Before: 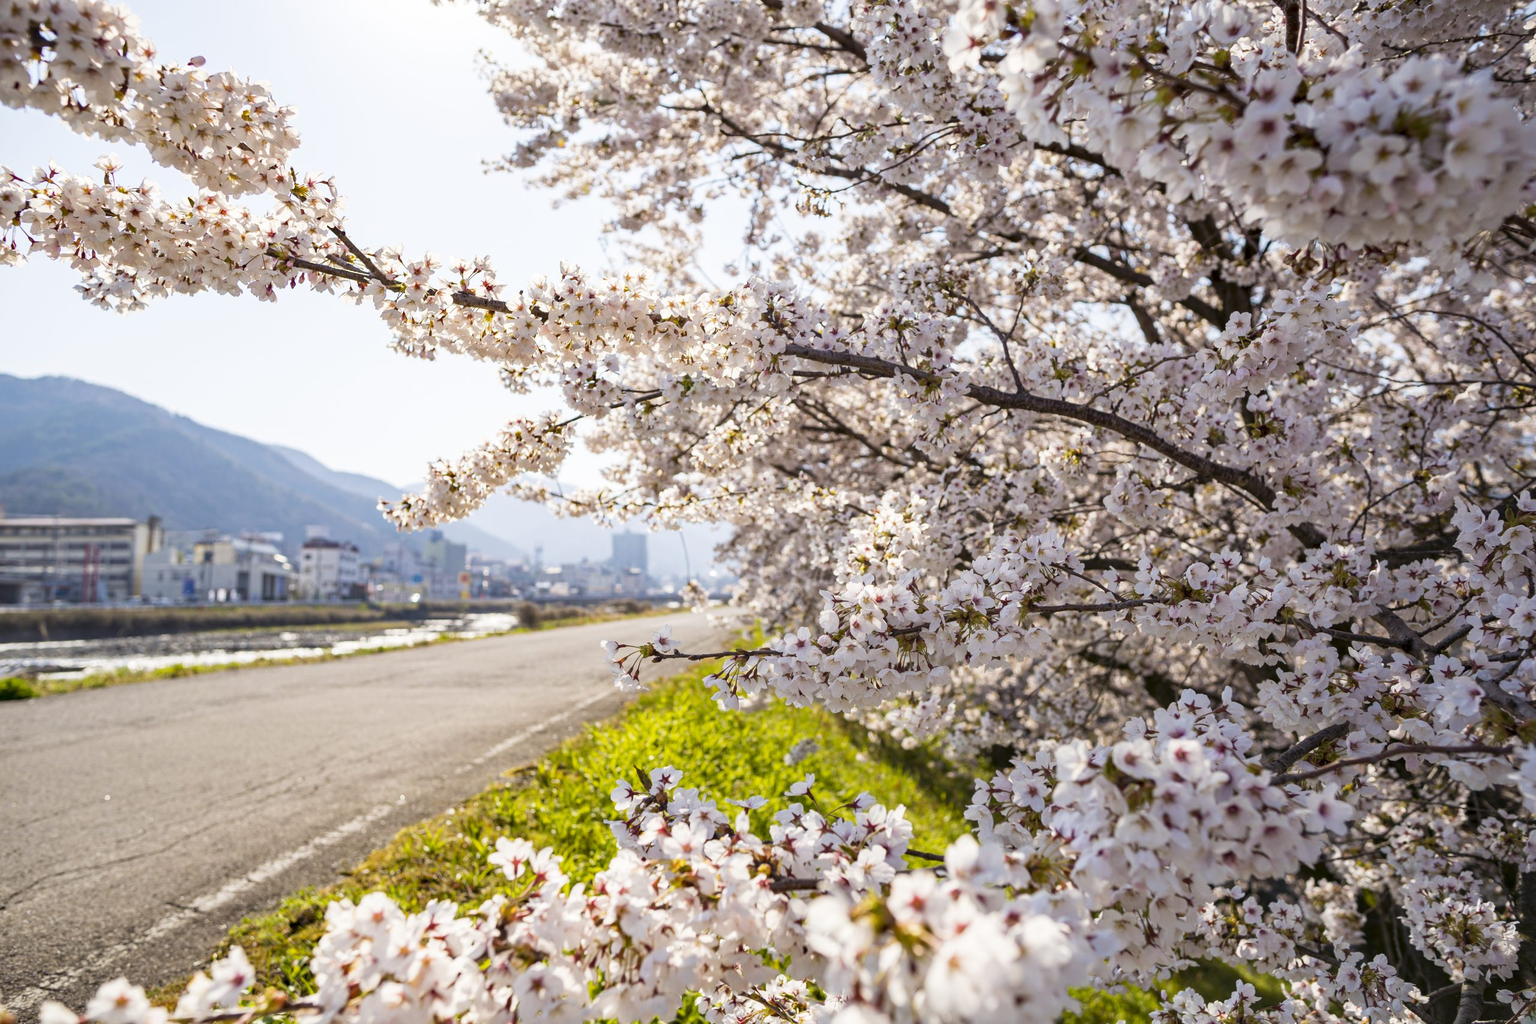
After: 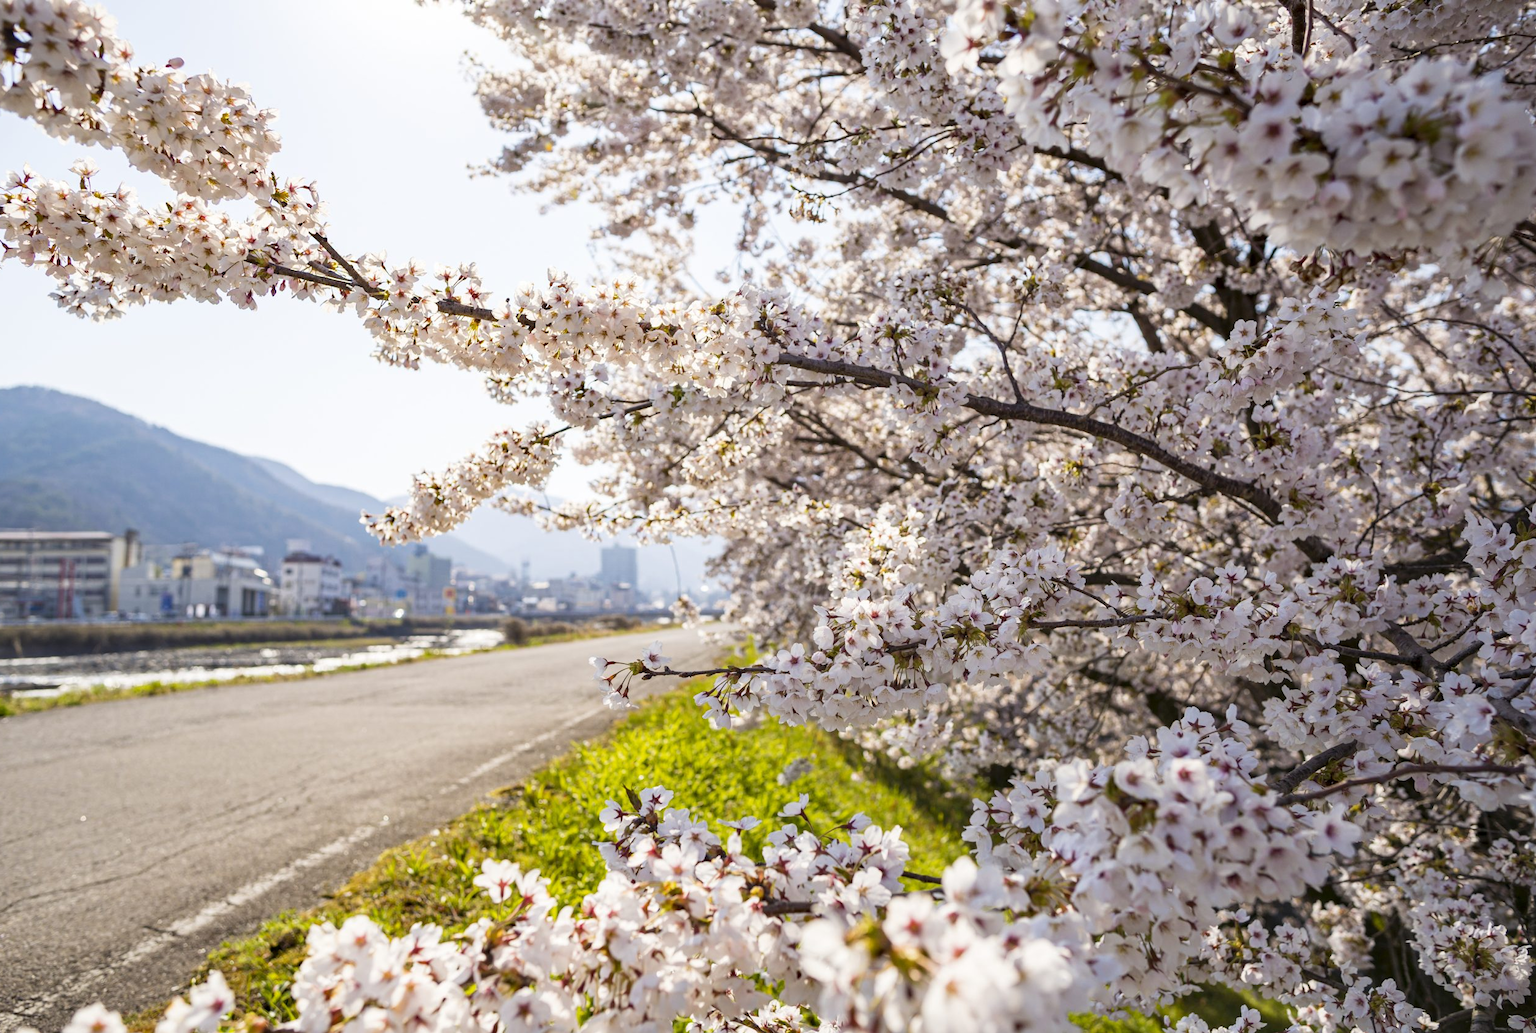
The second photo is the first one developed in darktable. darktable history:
crop and rotate: left 1.732%, right 0.741%, bottom 1.563%
